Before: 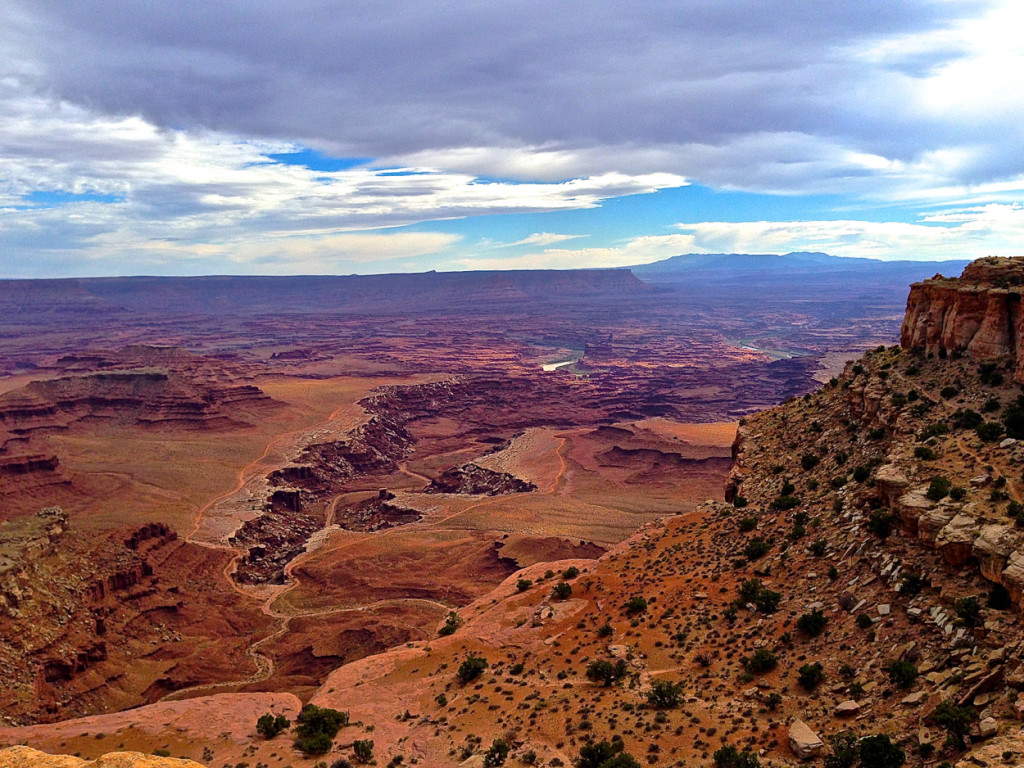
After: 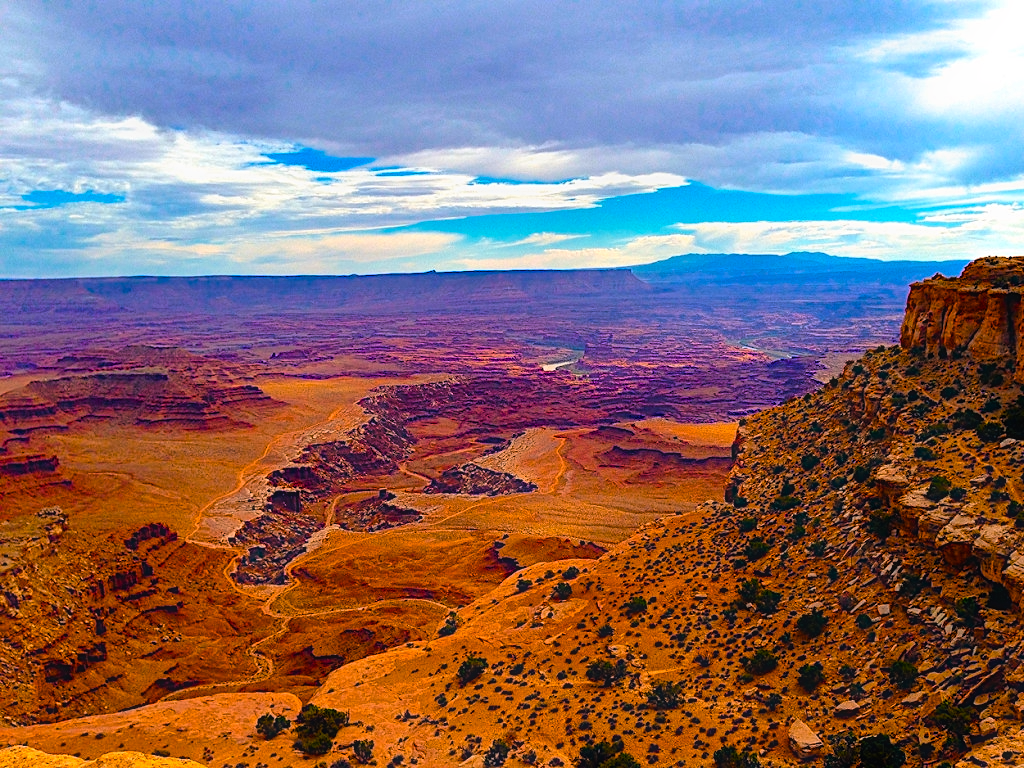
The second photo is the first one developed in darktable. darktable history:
color equalizer "cinematic": saturation › orange 1.11, saturation › yellow 1.11, saturation › cyan 1.11, saturation › blue 1.17, hue › red 6.83, hue › orange -14.63, hue › yellow -10.73, hue › blue -10.73, brightness › red 1.16, brightness › orange 1.24, brightness › yellow 1.11, brightness › green 0.86, brightness › blue 0.801, brightness › lavender 1.04, brightness › magenta 0.983
contrast equalizer "soft": y [[0.5, 0.496, 0.435, 0.435, 0.496, 0.5], [0.5 ×6], [0.5 ×6], [0 ×6], [0 ×6]]
diffuse or sharpen "diffusion": radius span 100, 1st order speed 50%, 2nd order speed 50%, 3rd order speed 50%, 4th order speed 50% | blend: blend mode normal, opacity 25%; mask: uniform (no mask)
diffuse or sharpen "sharpen demosaicing: AA filter": edge sensitivity 1, 1st order anisotropy 100%, 2nd order anisotropy 100%, 3rd order anisotropy 100%, 4th order anisotropy 100%, 1st order speed -25%, 2nd order speed -25%, 3rd order speed -25%, 4th order speed -25%
haze removal: strength -0.1, adaptive false
color balance rgb "medium contrast": perceptual brilliance grading › highlights 20%, perceptual brilliance grading › mid-tones 10%, perceptual brilliance grading › shadows -20%
color balance rgb: perceptual saturation grading › global saturation 20%, perceptual saturation grading › highlights -25%, perceptual saturation grading › shadows 25%, global vibrance 50%
